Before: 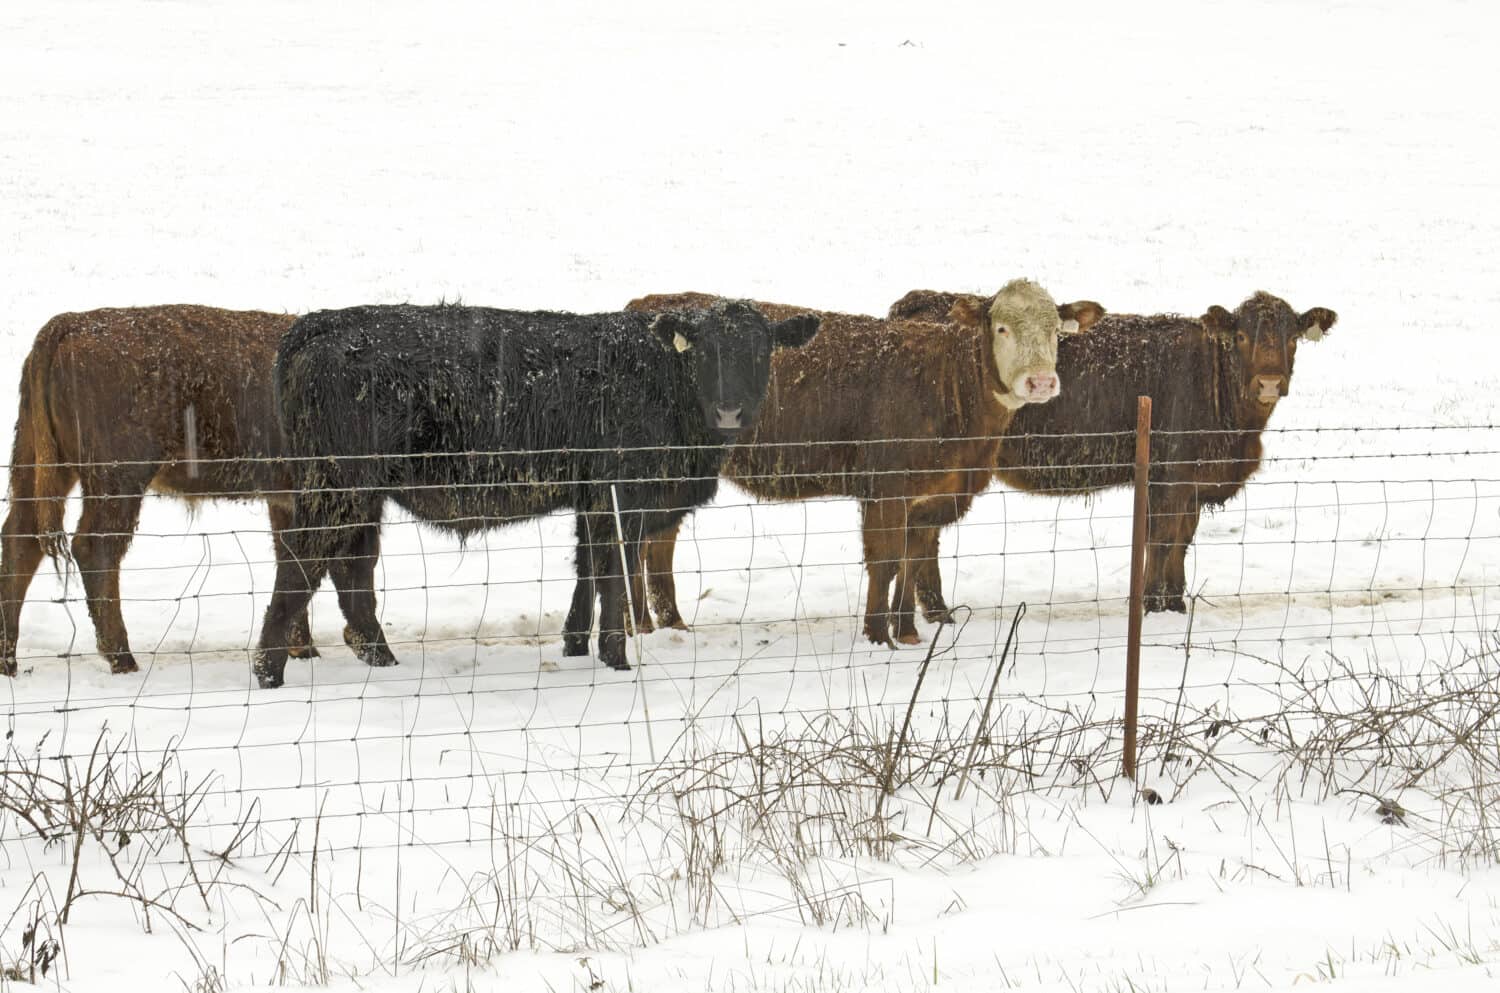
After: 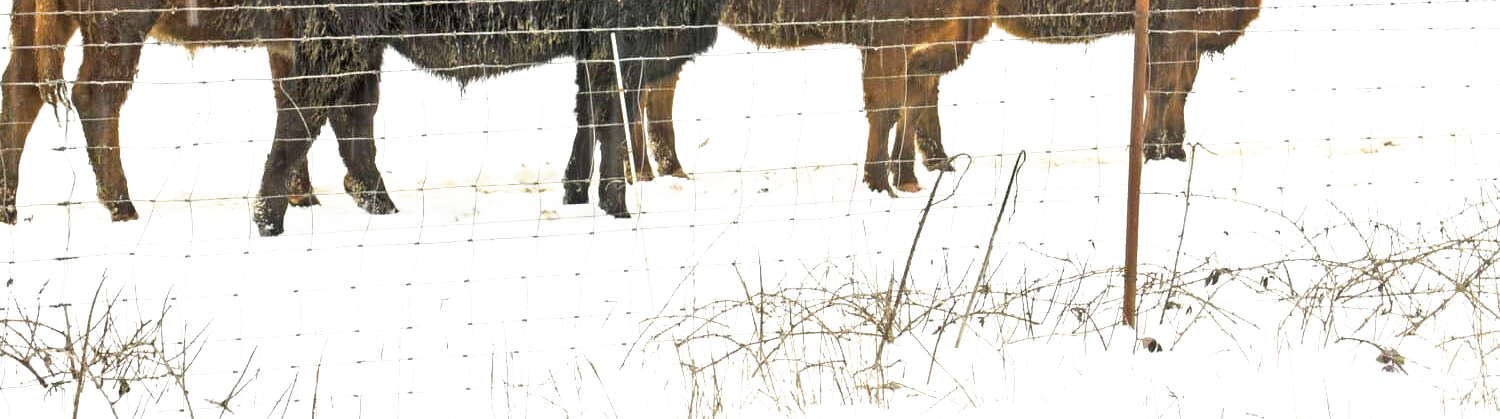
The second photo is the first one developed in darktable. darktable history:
crop: top 45.558%, bottom 12.177%
tone curve: curves: ch0 [(0, 0) (0.003, 0.028) (0.011, 0.028) (0.025, 0.026) (0.044, 0.036) (0.069, 0.06) (0.1, 0.101) (0.136, 0.15) (0.177, 0.203) (0.224, 0.271) (0.277, 0.345) (0.335, 0.422) (0.399, 0.515) (0.468, 0.611) (0.543, 0.716) (0.623, 0.826) (0.709, 0.942) (0.801, 0.992) (0.898, 1) (1, 1)], preserve colors none
